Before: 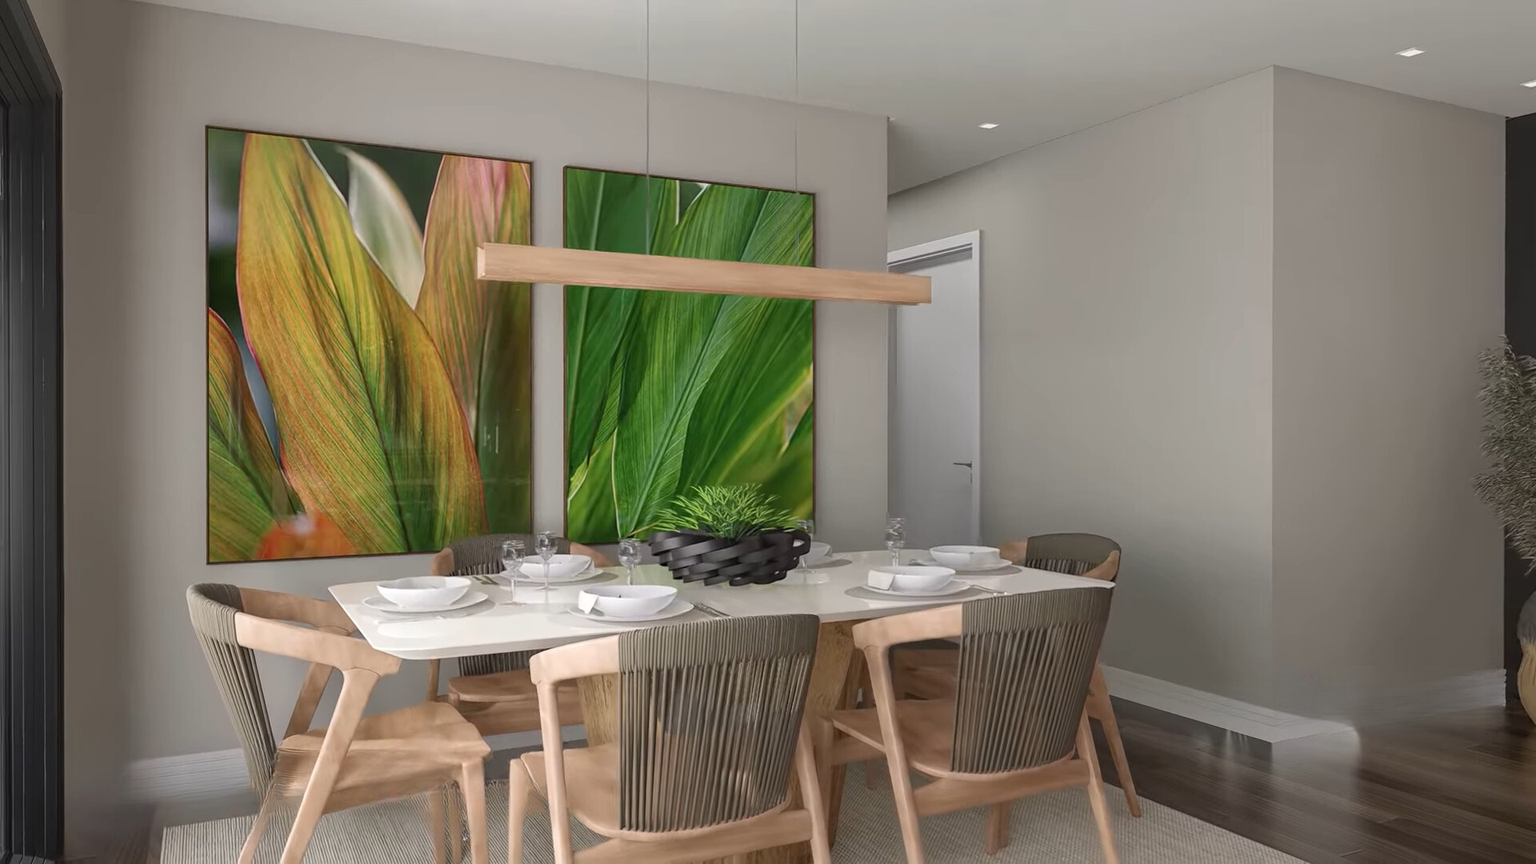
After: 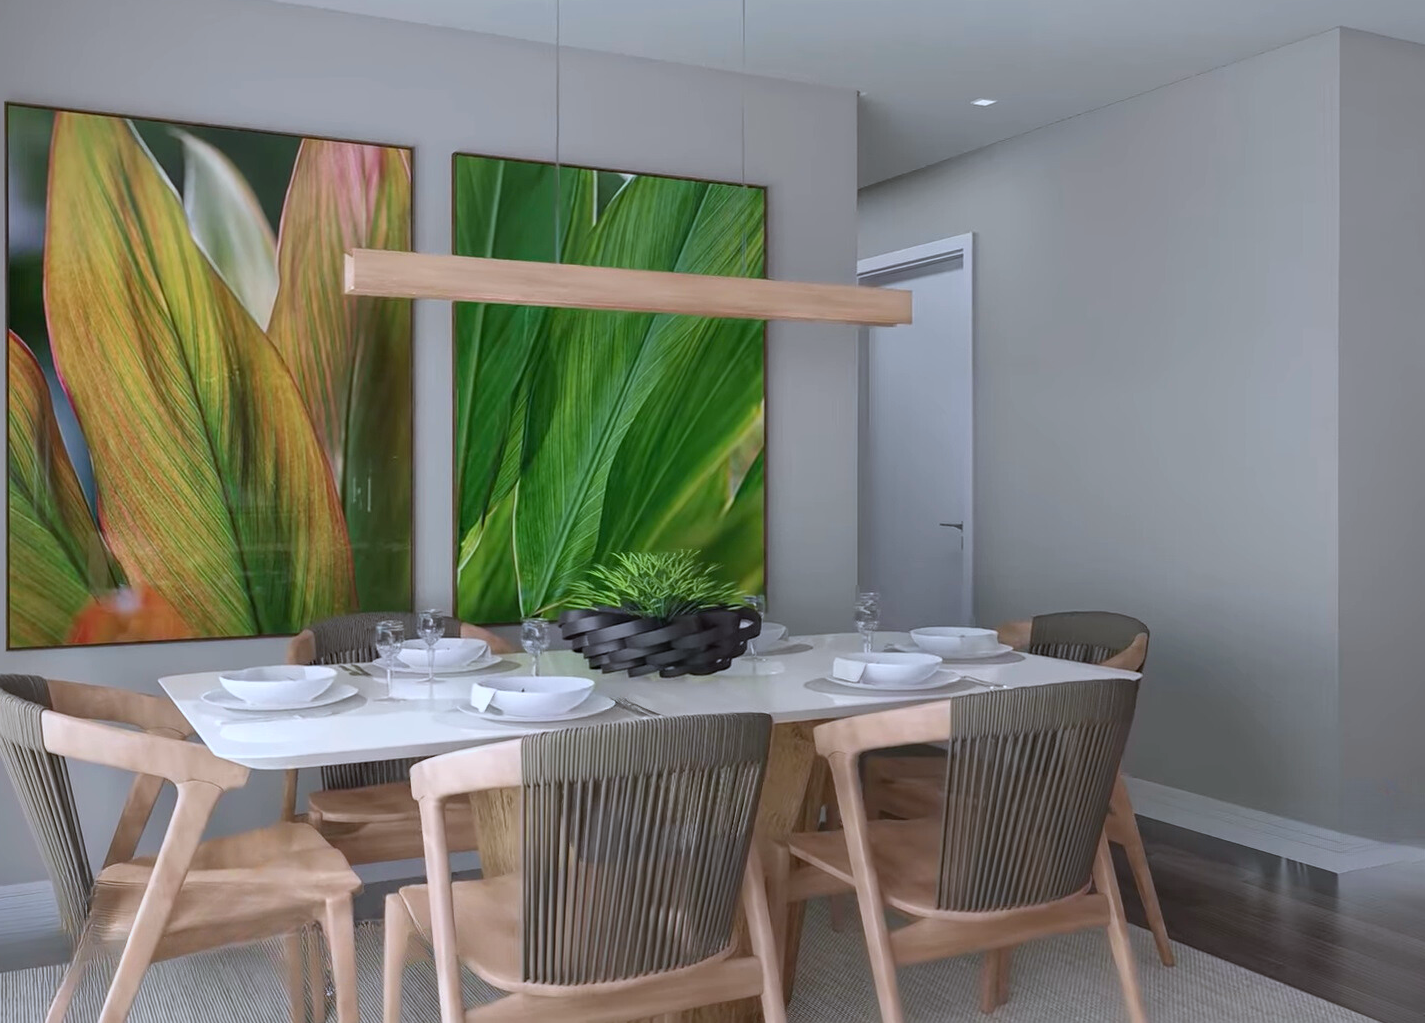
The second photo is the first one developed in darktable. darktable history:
color calibration: output R [0.994, 0.059, -0.119, 0], output G [-0.036, 1.09, -0.119, 0], output B [0.078, -0.108, 0.961, 0], illuminant custom, x 0.371, y 0.382, temperature 4281.14 K
crop and rotate: left 13.15%, top 5.251%, right 12.609%
